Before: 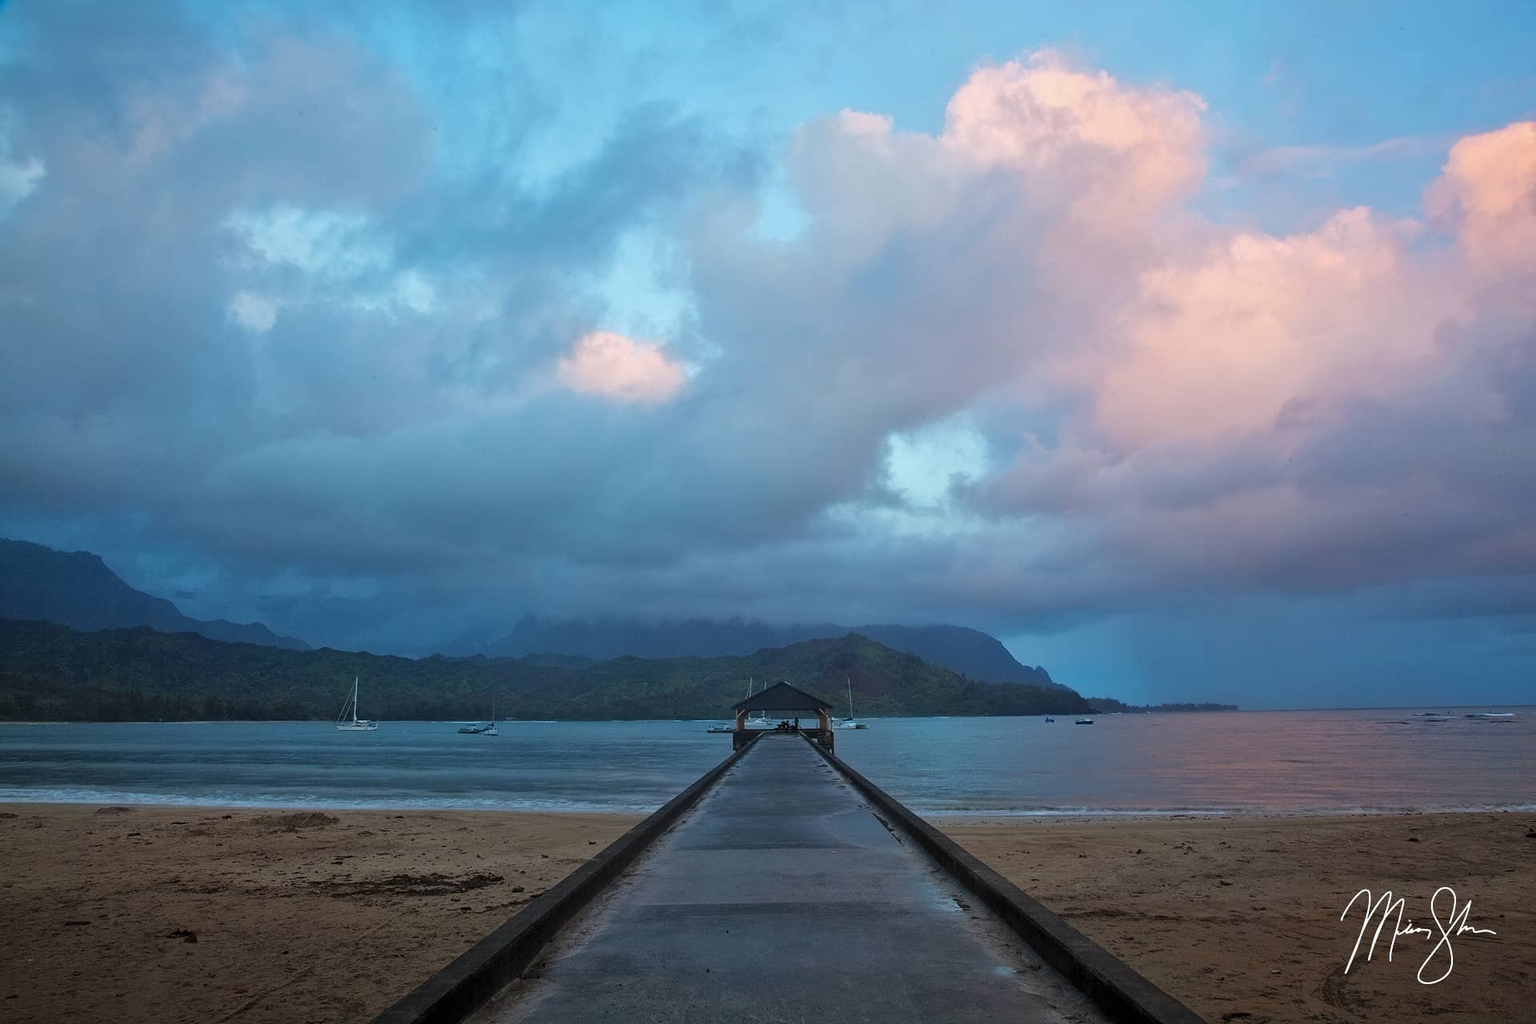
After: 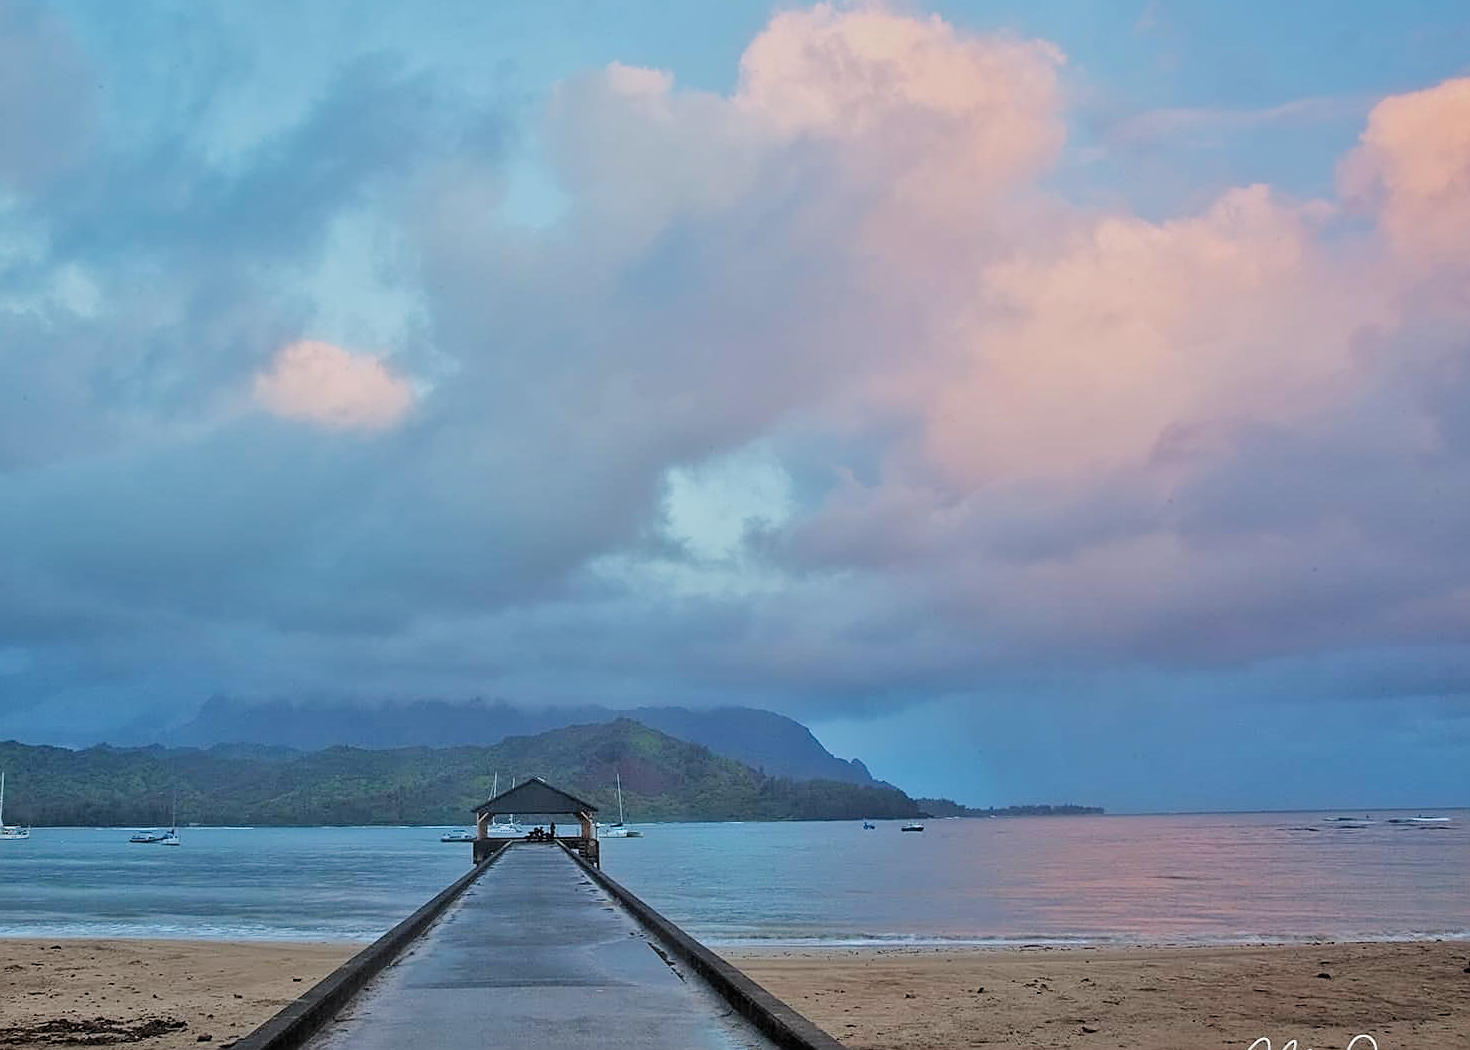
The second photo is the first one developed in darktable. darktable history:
tone equalizer: -7 EV 0.15 EV, -6 EV 0.6 EV, -5 EV 1.15 EV, -4 EV 1.33 EV, -3 EV 1.15 EV, -2 EV 0.6 EV, -1 EV 0.15 EV, mask exposure compensation -0.5 EV
crop: left 23.095%, top 5.827%, bottom 11.854%
sharpen: on, module defaults
filmic rgb: white relative exposure 3.9 EV, hardness 4.26
